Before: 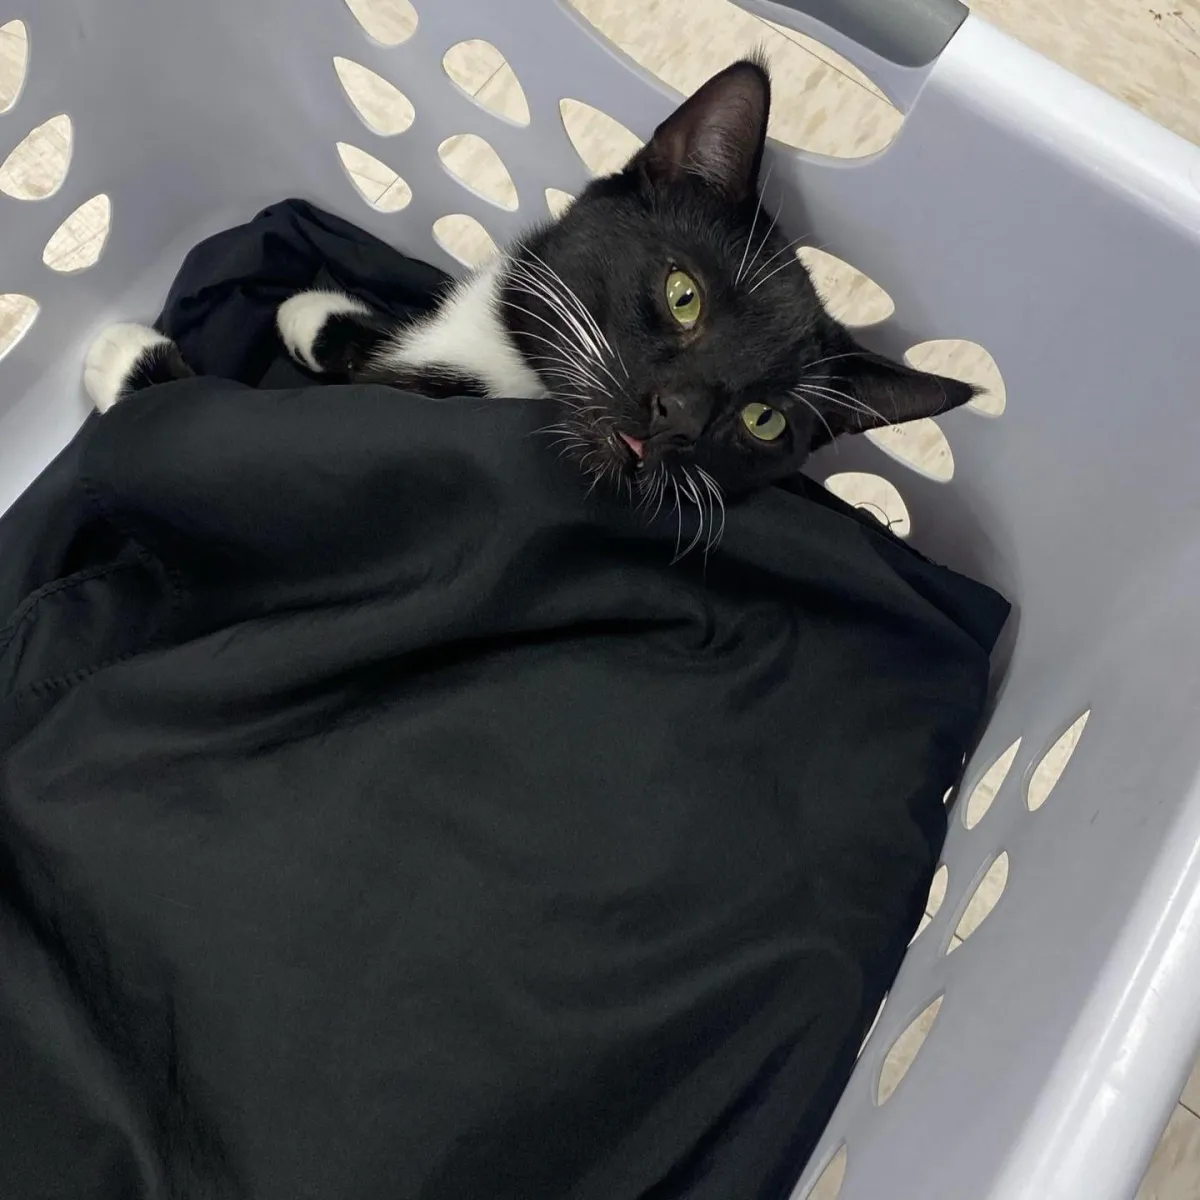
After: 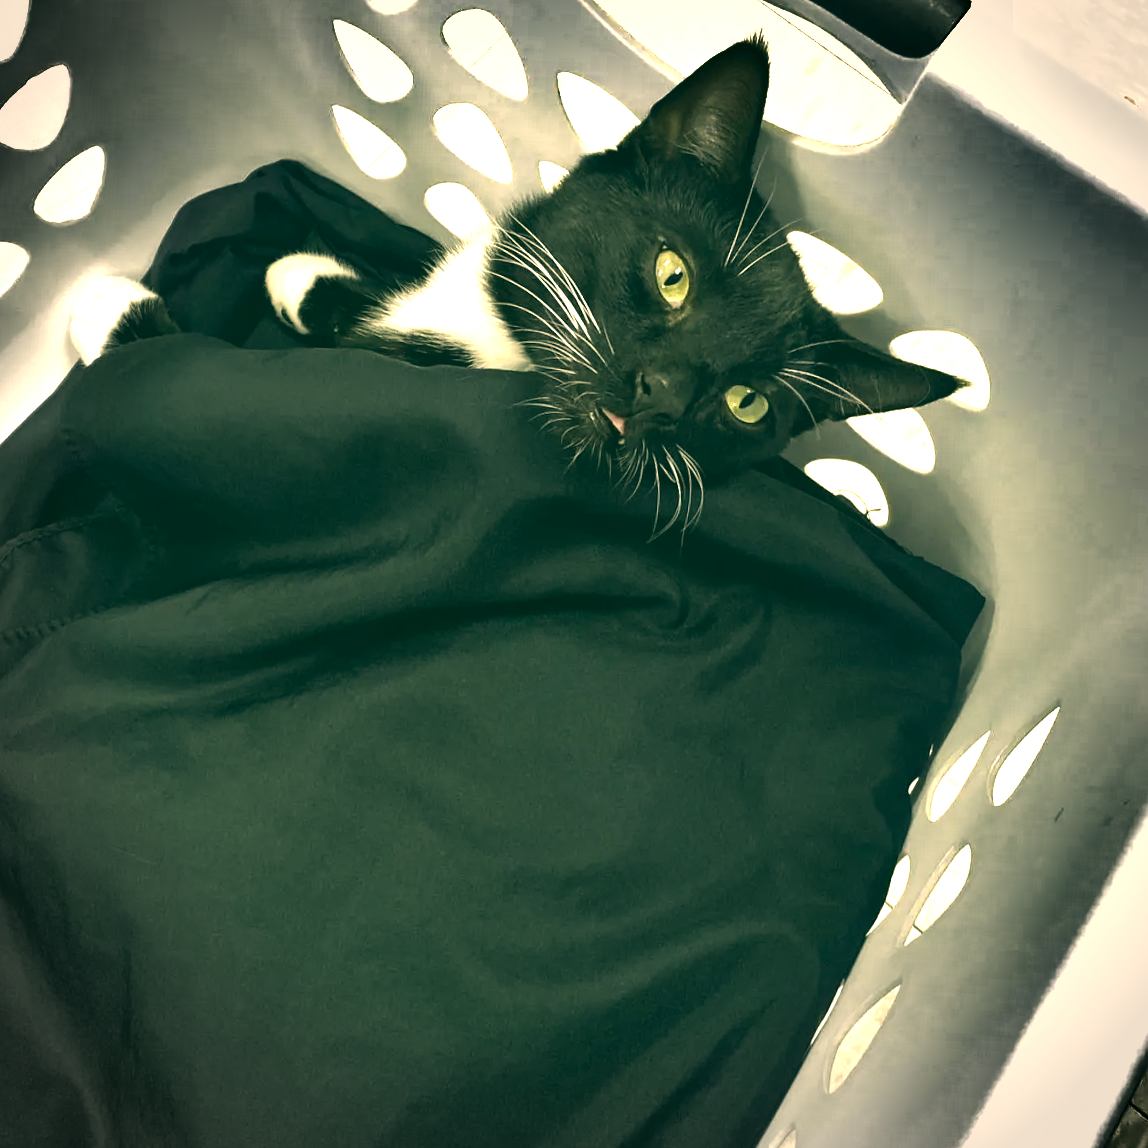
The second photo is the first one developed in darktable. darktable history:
exposure: black level correction -0.006, exposure 1 EV, compensate highlight preservation false
crop and rotate: angle -2.65°
shadows and highlights: shadows 24.51, highlights -79.92, soften with gaussian
color zones: curves: ch0 [(0.018, 0.548) (0.224, 0.64) (0.425, 0.447) (0.675, 0.575) (0.732, 0.579)]; ch1 [(0.066, 0.487) (0.25, 0.5) (0.404, 0.43) (0.75, 0.421) (0.956, 0.421)]; ch2 [(0.044, 0.561) (0.215, 0.465) (0.399, 0.544) (0.465, 0.548) (0.614, 0.447) (0.724, 0.43) (0.882, 0.623) (0.956, 0.632)]
contrast brightness saturation: saturation -0.062
color correction: highlights a* 5.69, highlights b* 33.34, shadows a* -26.36, shadows b* 3.72
vignetting: fall-off radius 44.89%
